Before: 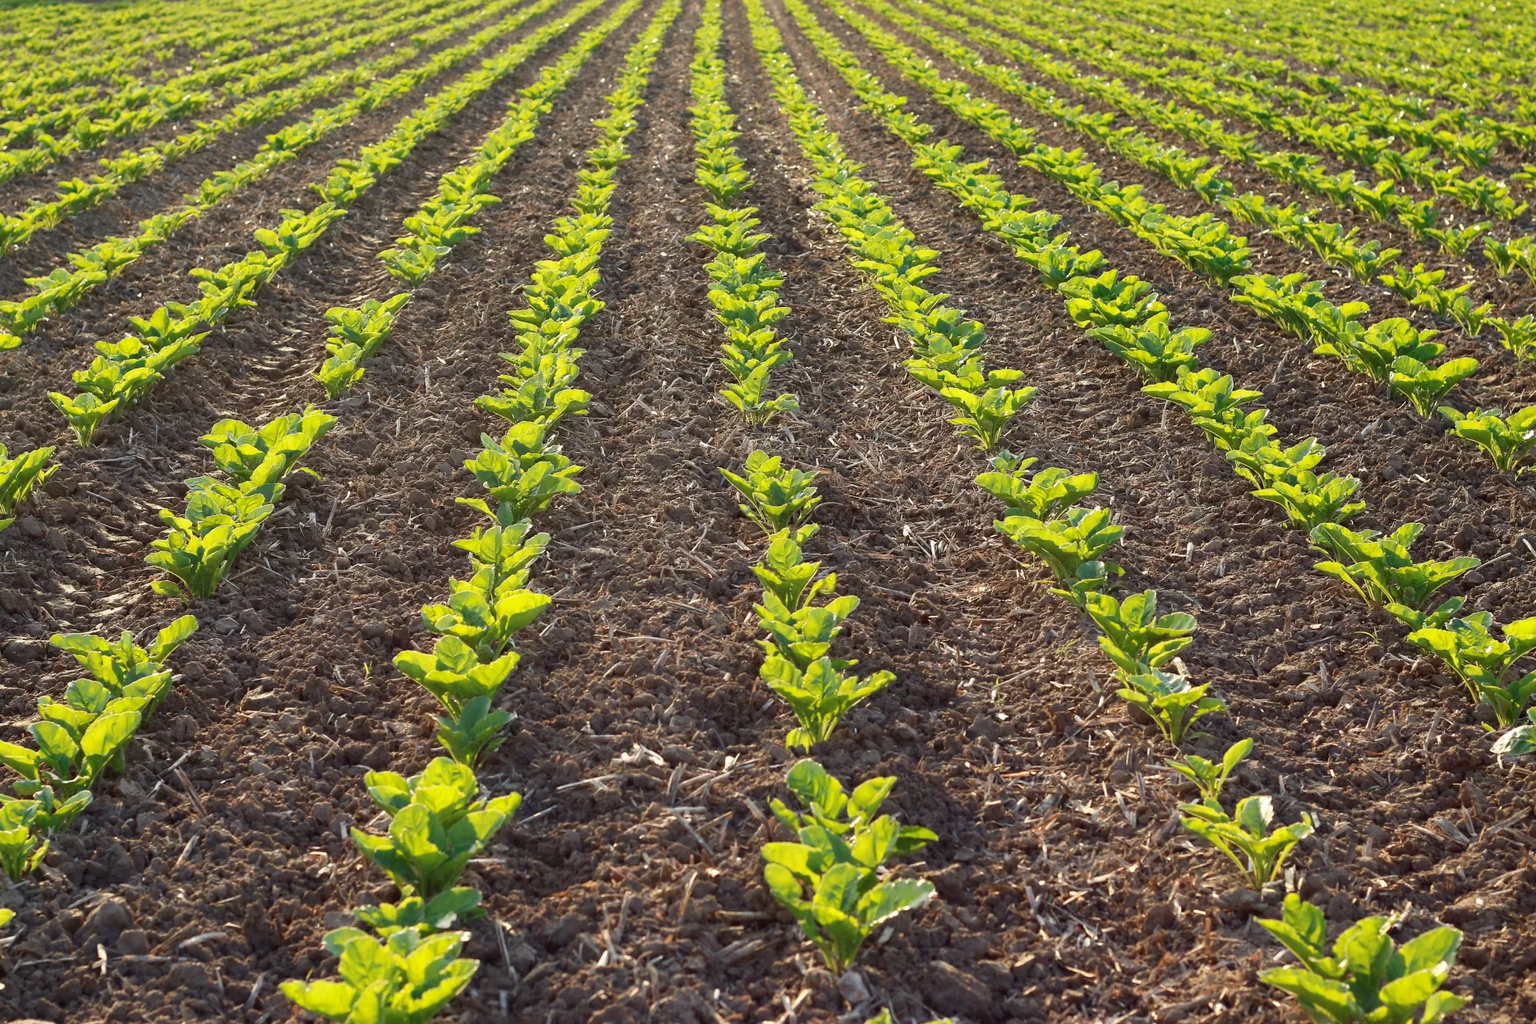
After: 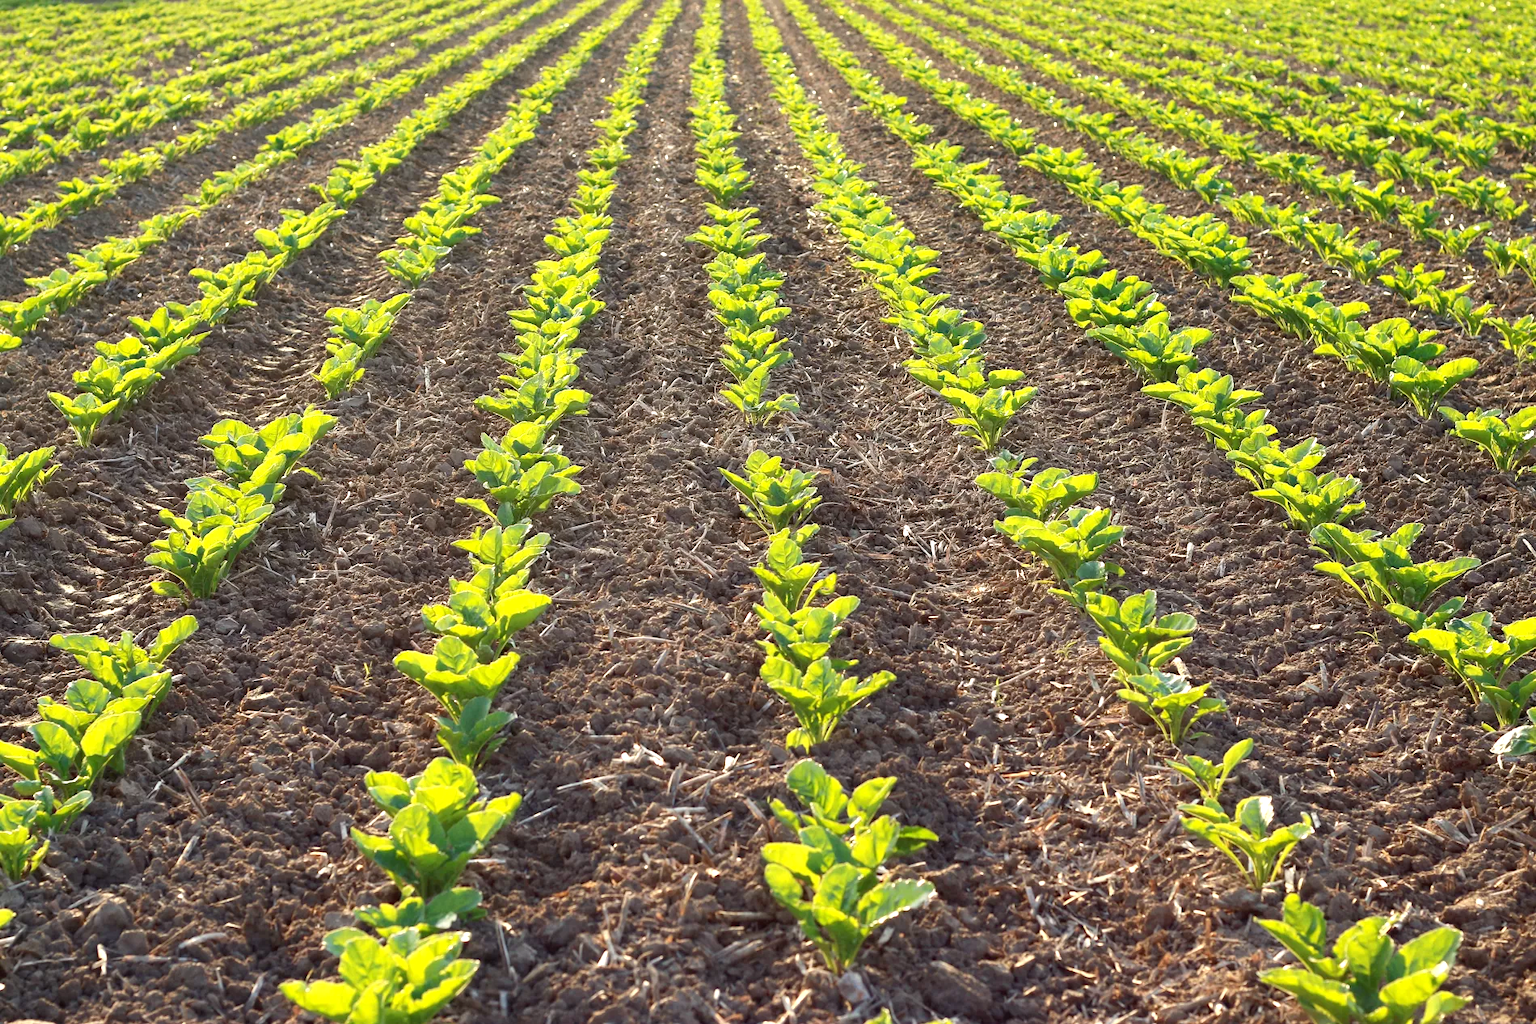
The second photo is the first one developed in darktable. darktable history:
exposure: black level correction 0.001, exposure 0.499 EV, compensate exposure bias true, compensate highlight preservation false
